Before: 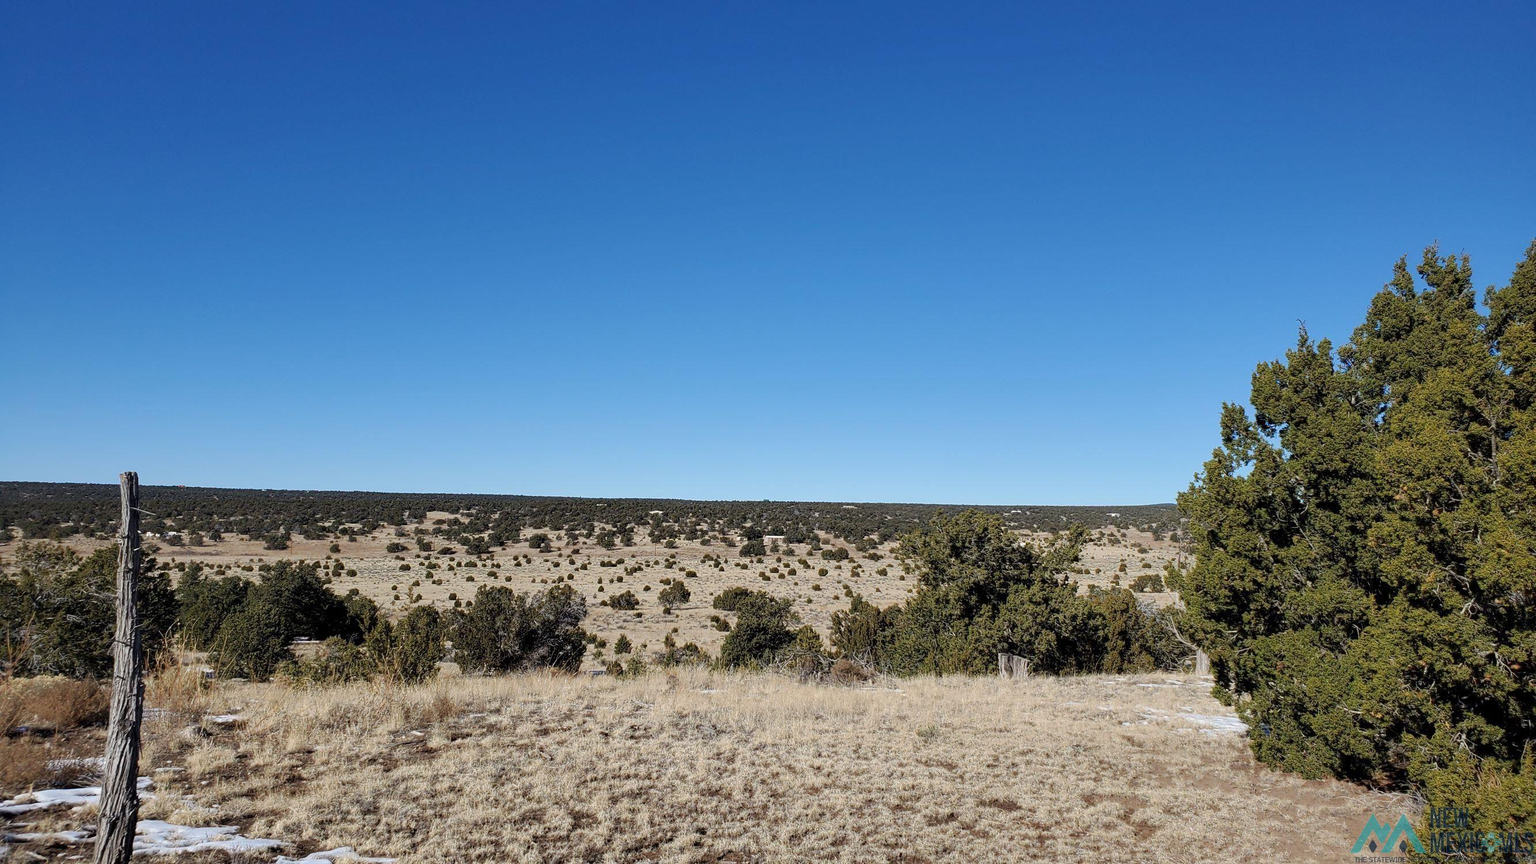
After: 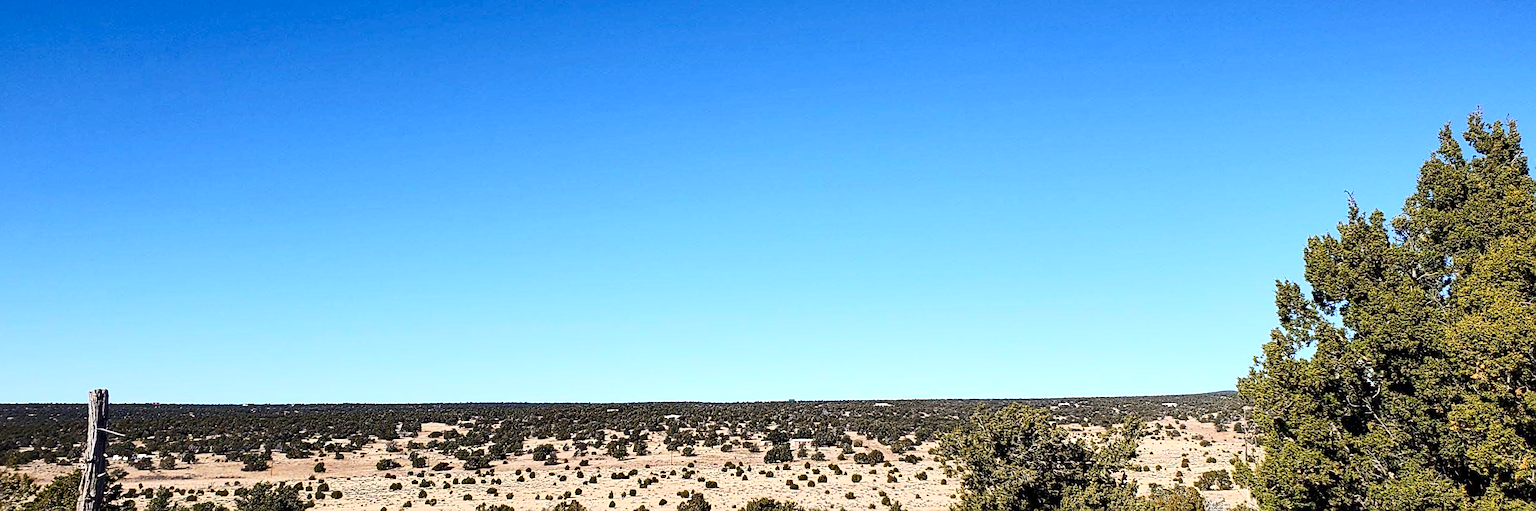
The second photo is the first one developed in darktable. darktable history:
crop and rotate: top 10.605%, bottom 33.274%
contrast brightness saturation: contrast 0.28
rotate and perspective: rotation -1.68°, lens shift (vertical) -0.146, crop left 0.049, crop right 0.912, crop top 0.032, crop bottom 0.96
sharpen: on, module defaults
exposure: exposure 0.6 EV, compensate highlight preservation false
color correction: highlights a* 3.22, highlights b* 1.93, saturation 1.19
